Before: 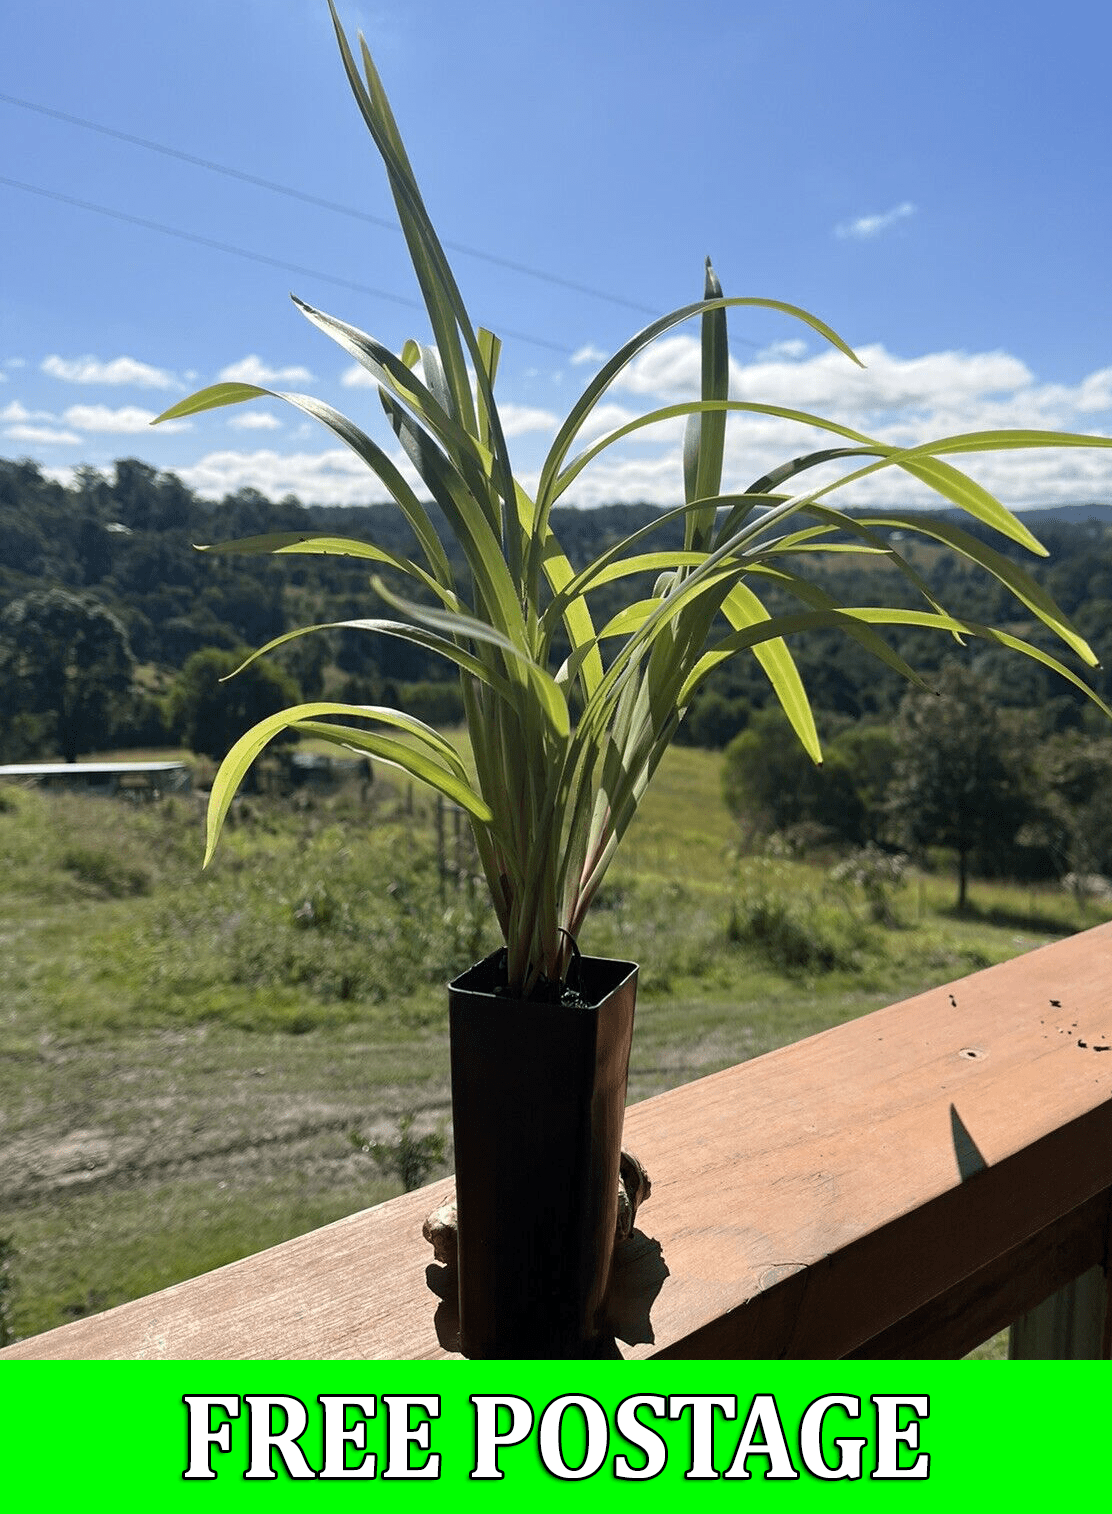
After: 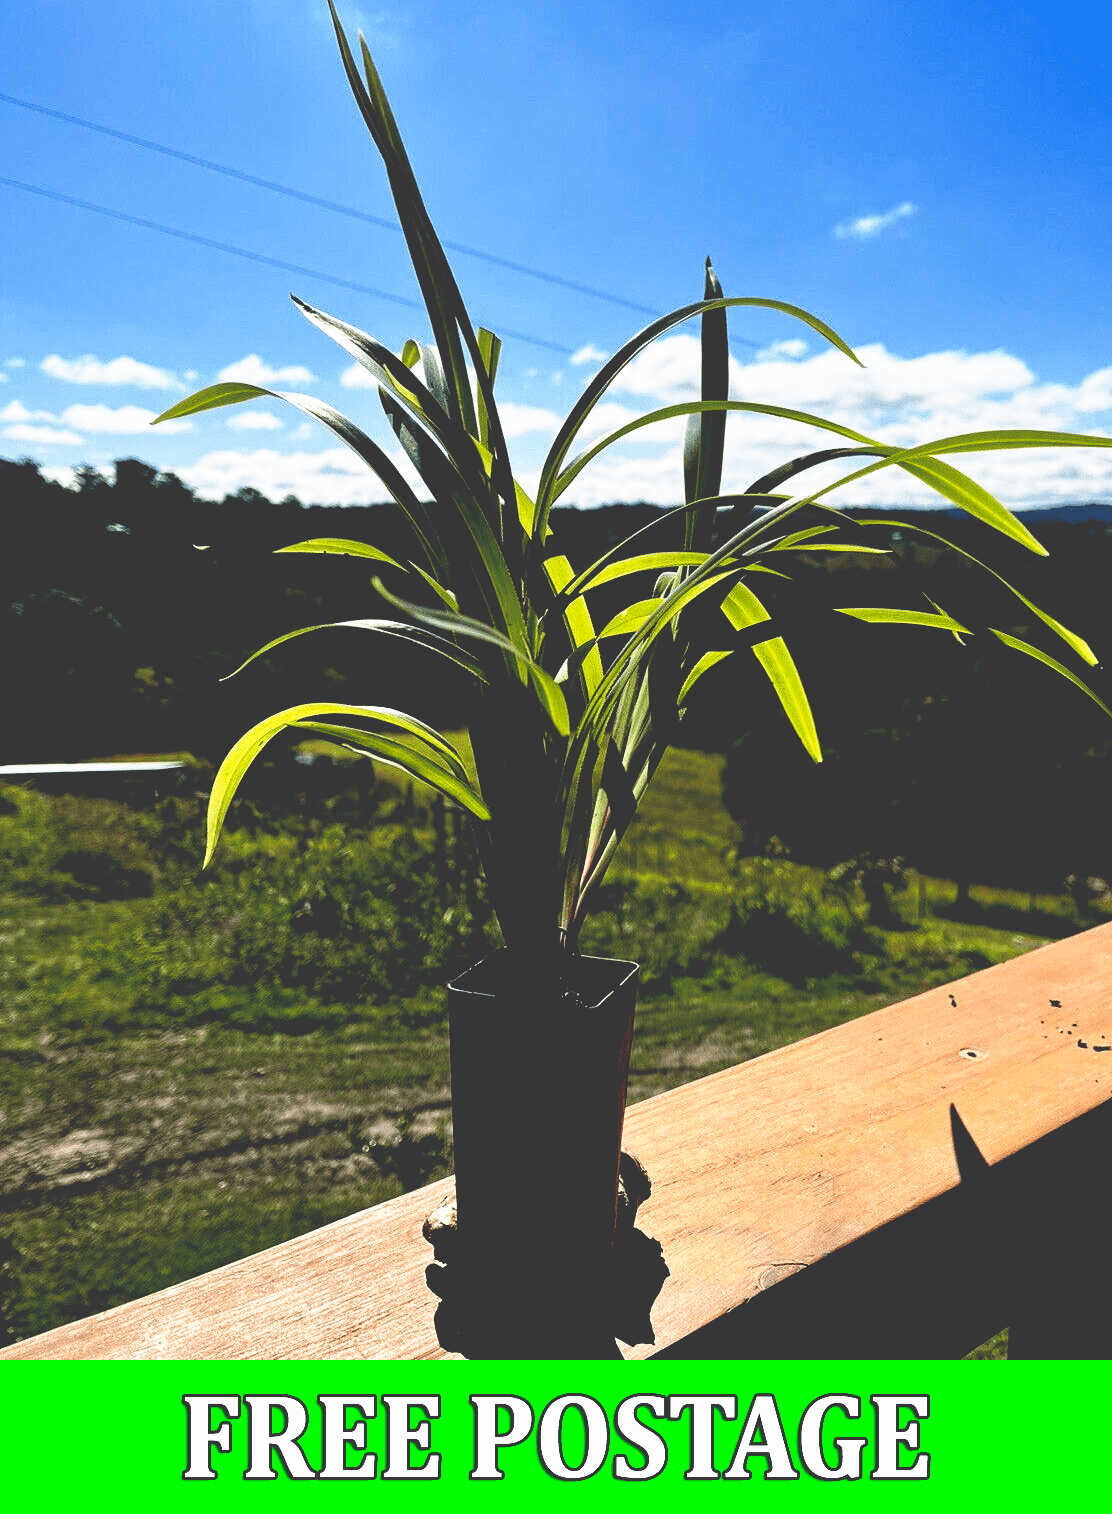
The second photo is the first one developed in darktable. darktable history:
exposure: black level correction 0.1, exposure -0.092 EV, compensate highlight preservation false
base curve: curves: ch0 [(0, 0.036) (0.007, 0.037) (0.604, 0.887) (1, 1)], preserve colors none
